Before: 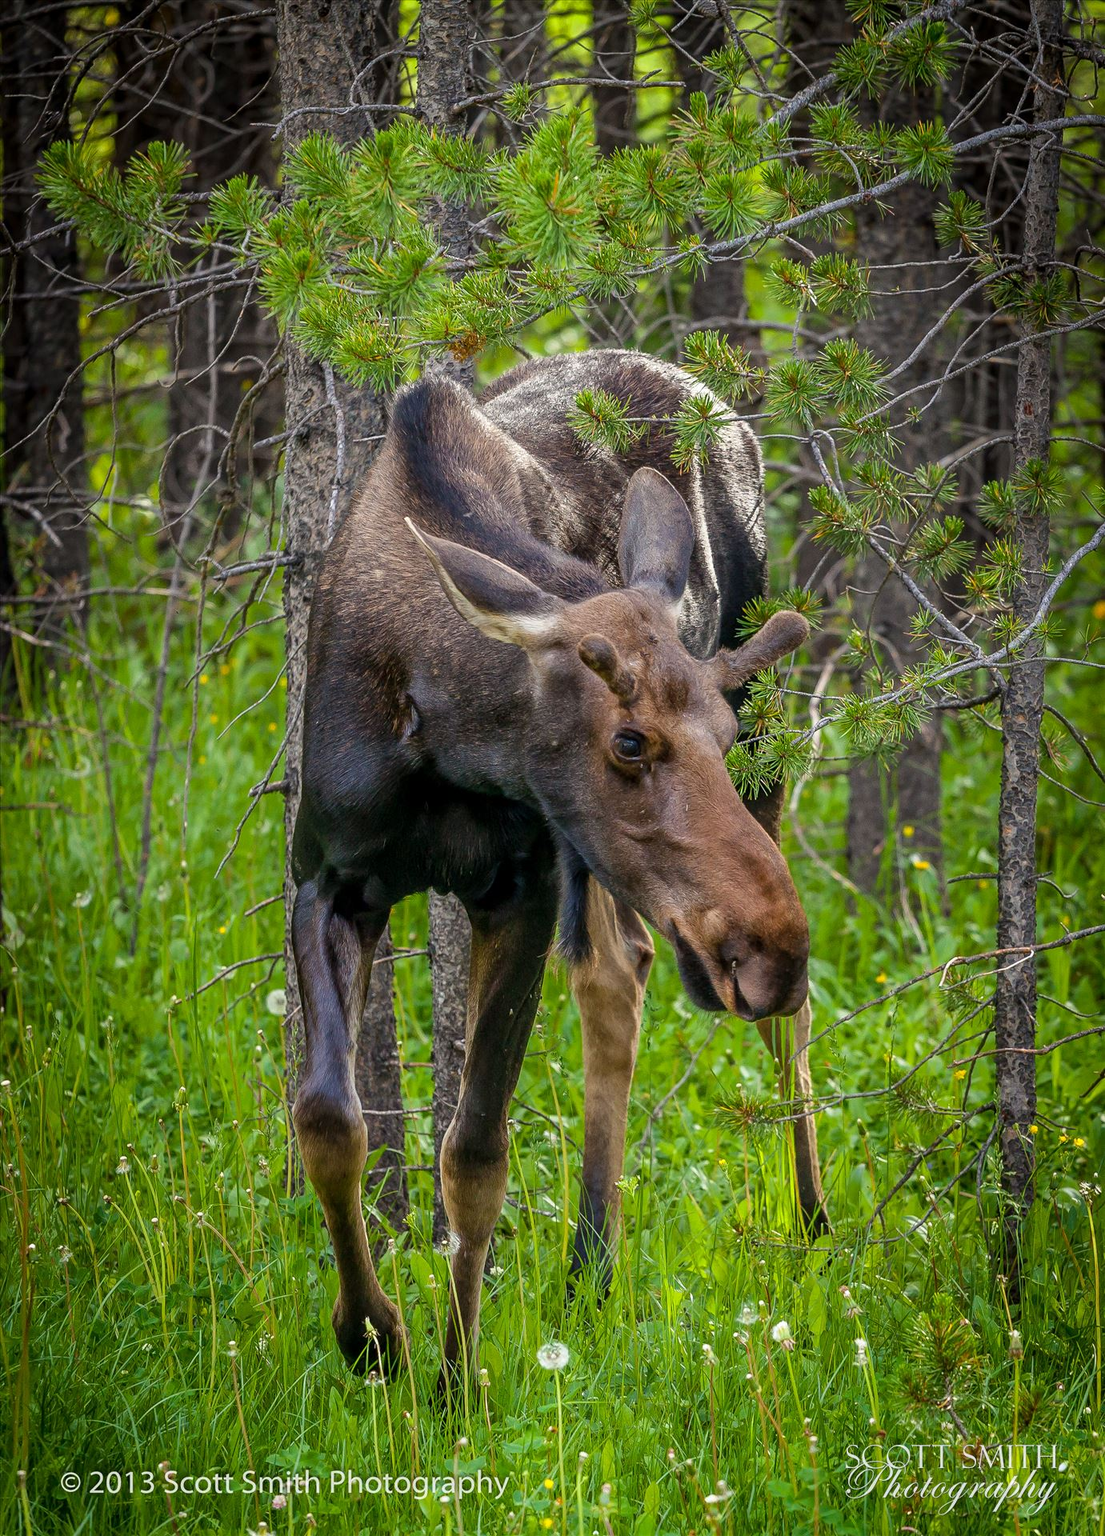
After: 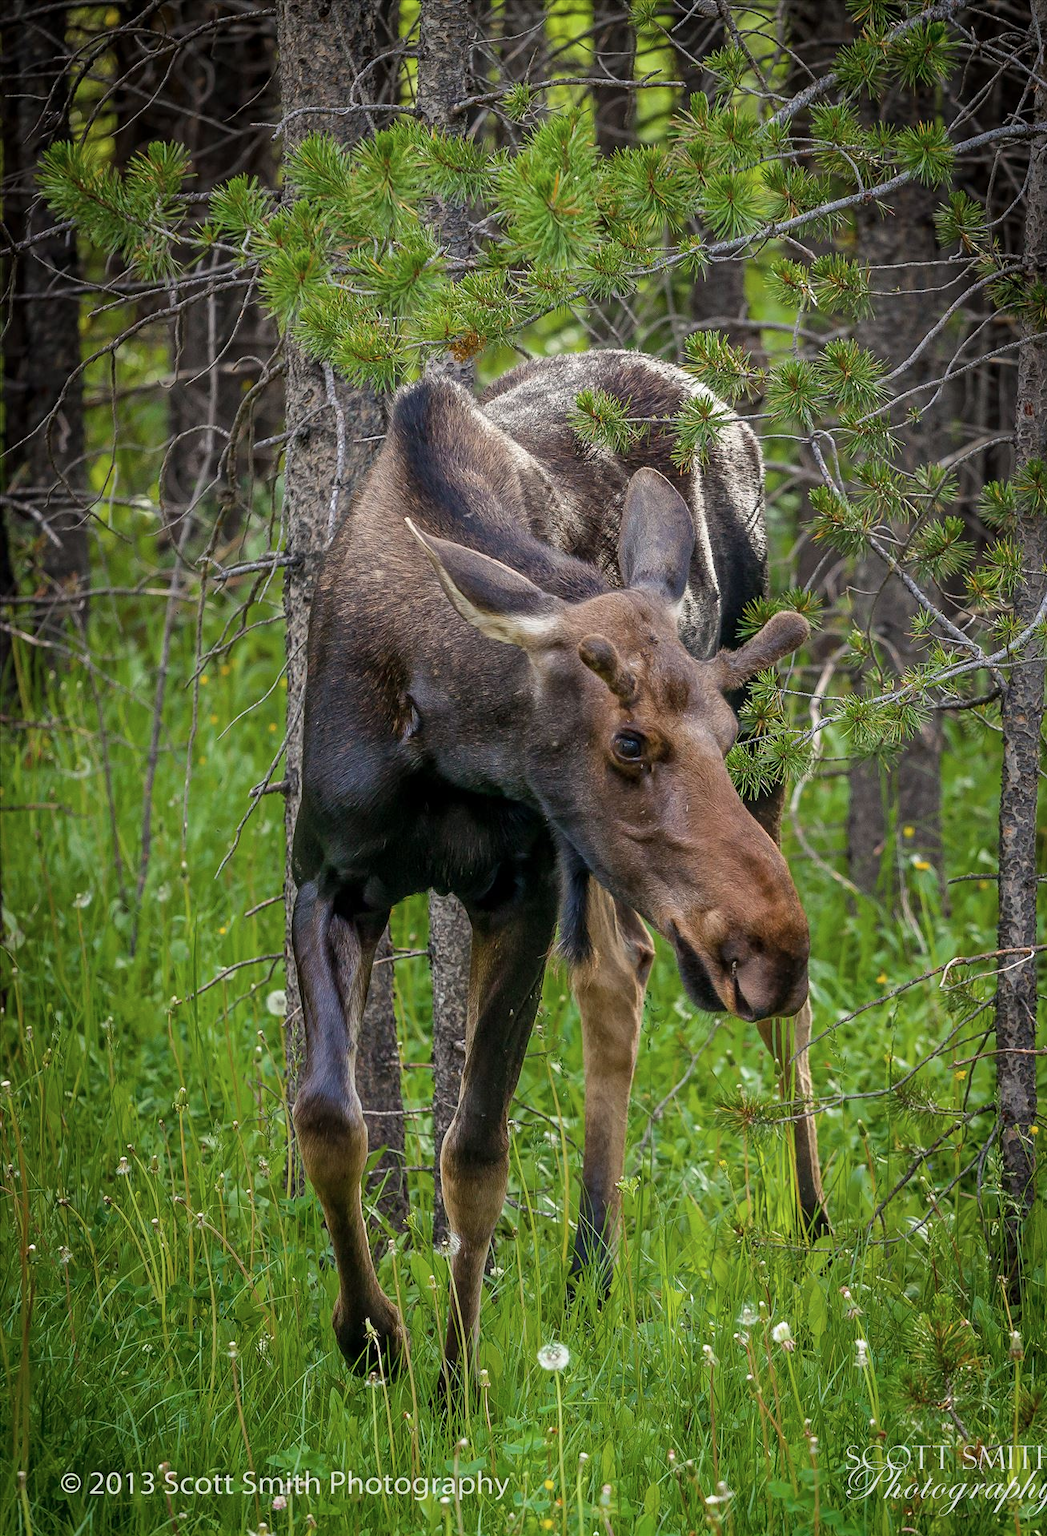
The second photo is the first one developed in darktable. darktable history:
contrast brightness saturation: saturation -0.04
color zones: curves: ch0 [(0, 0.5) (0.143, 0.5) (0.286, 0.456) (0.429, 0.5) (0.571, 0.5) (0.714, 0.5) (0.857, 0.5) (1, 0.5)]; ch1 [(0, 0.5) (0.143, 0.5) (0.286, 0.422) (0.429, 0.5) (0.571, 0.5) (0.714, 0.5) (0.857, 0.5) (1, 0.5)]
crop and rotate: right 5.167%
